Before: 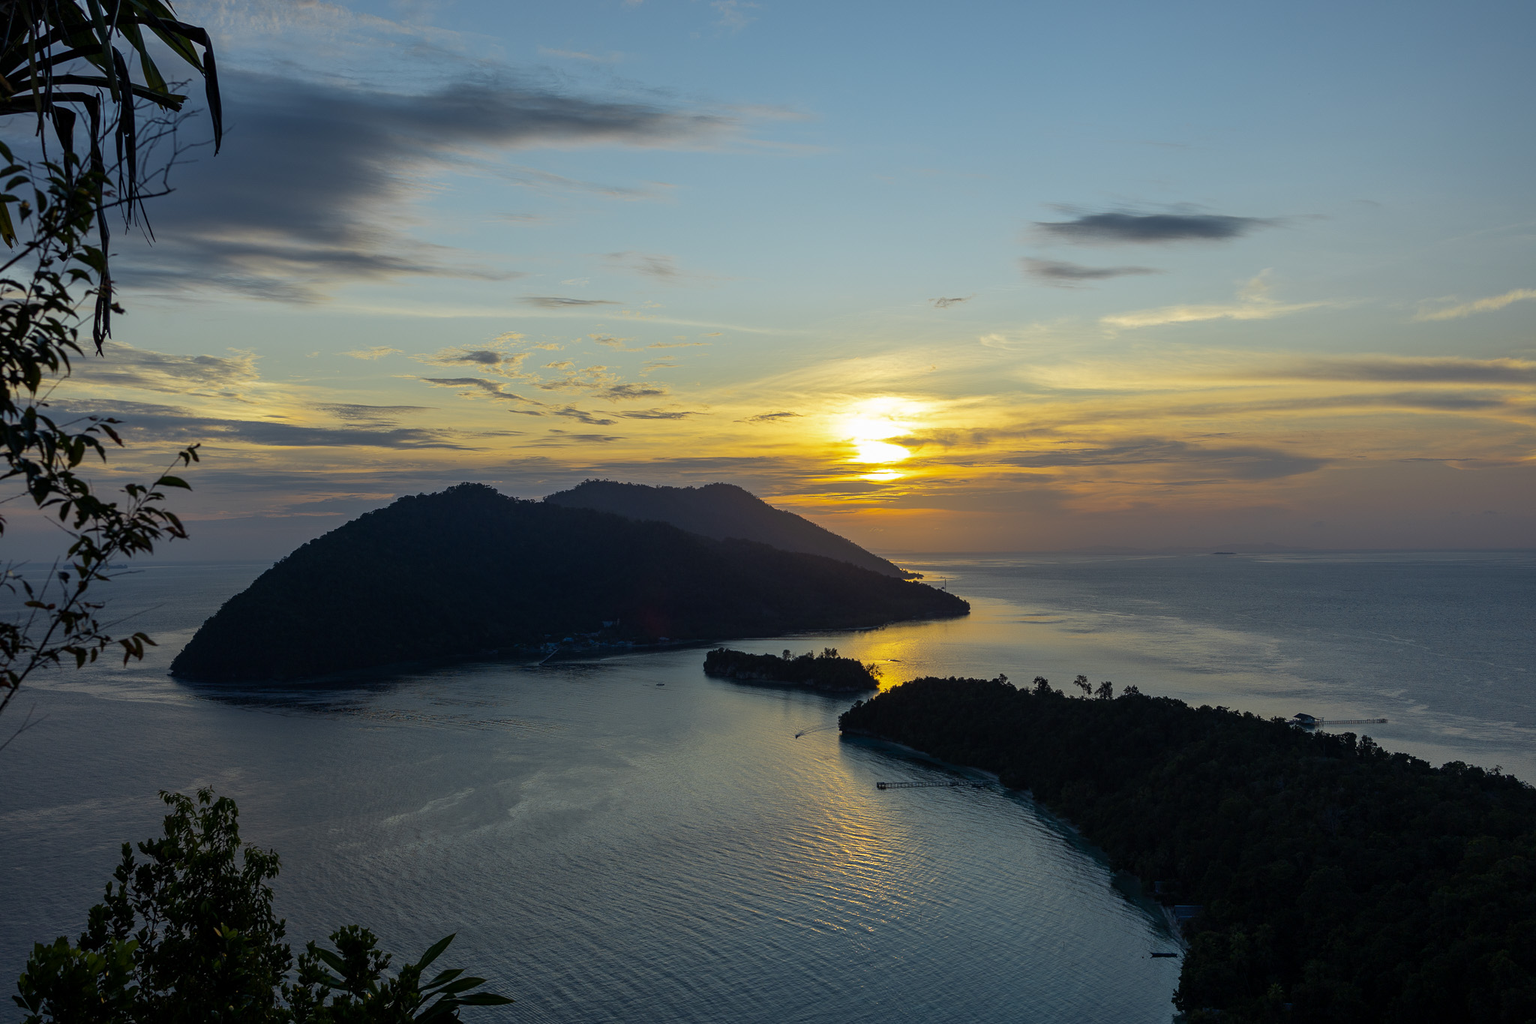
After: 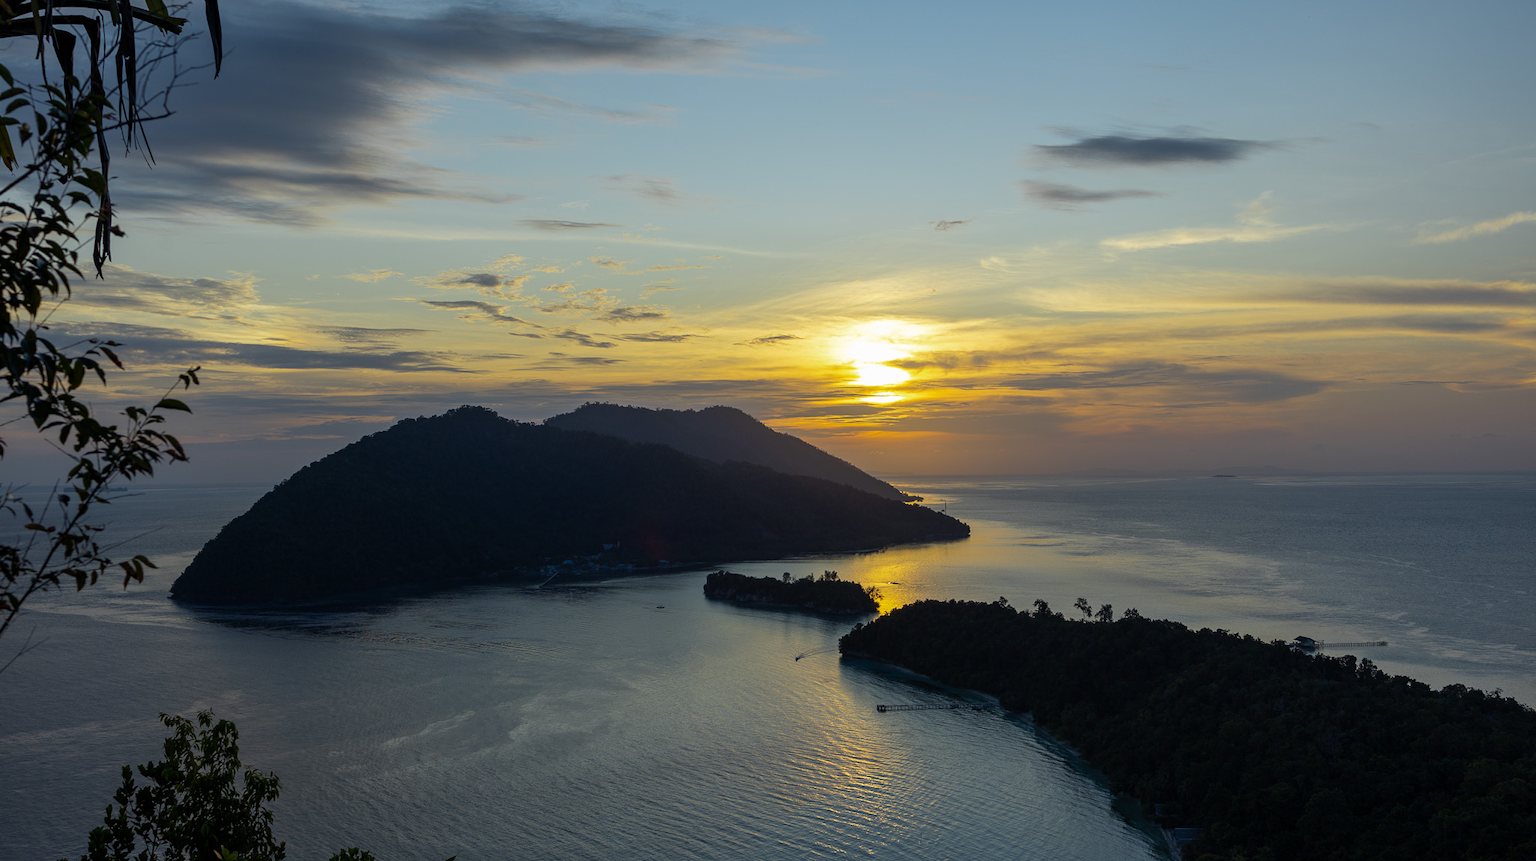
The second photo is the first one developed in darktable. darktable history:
crop: top 7.559%, bottom 8.283%
